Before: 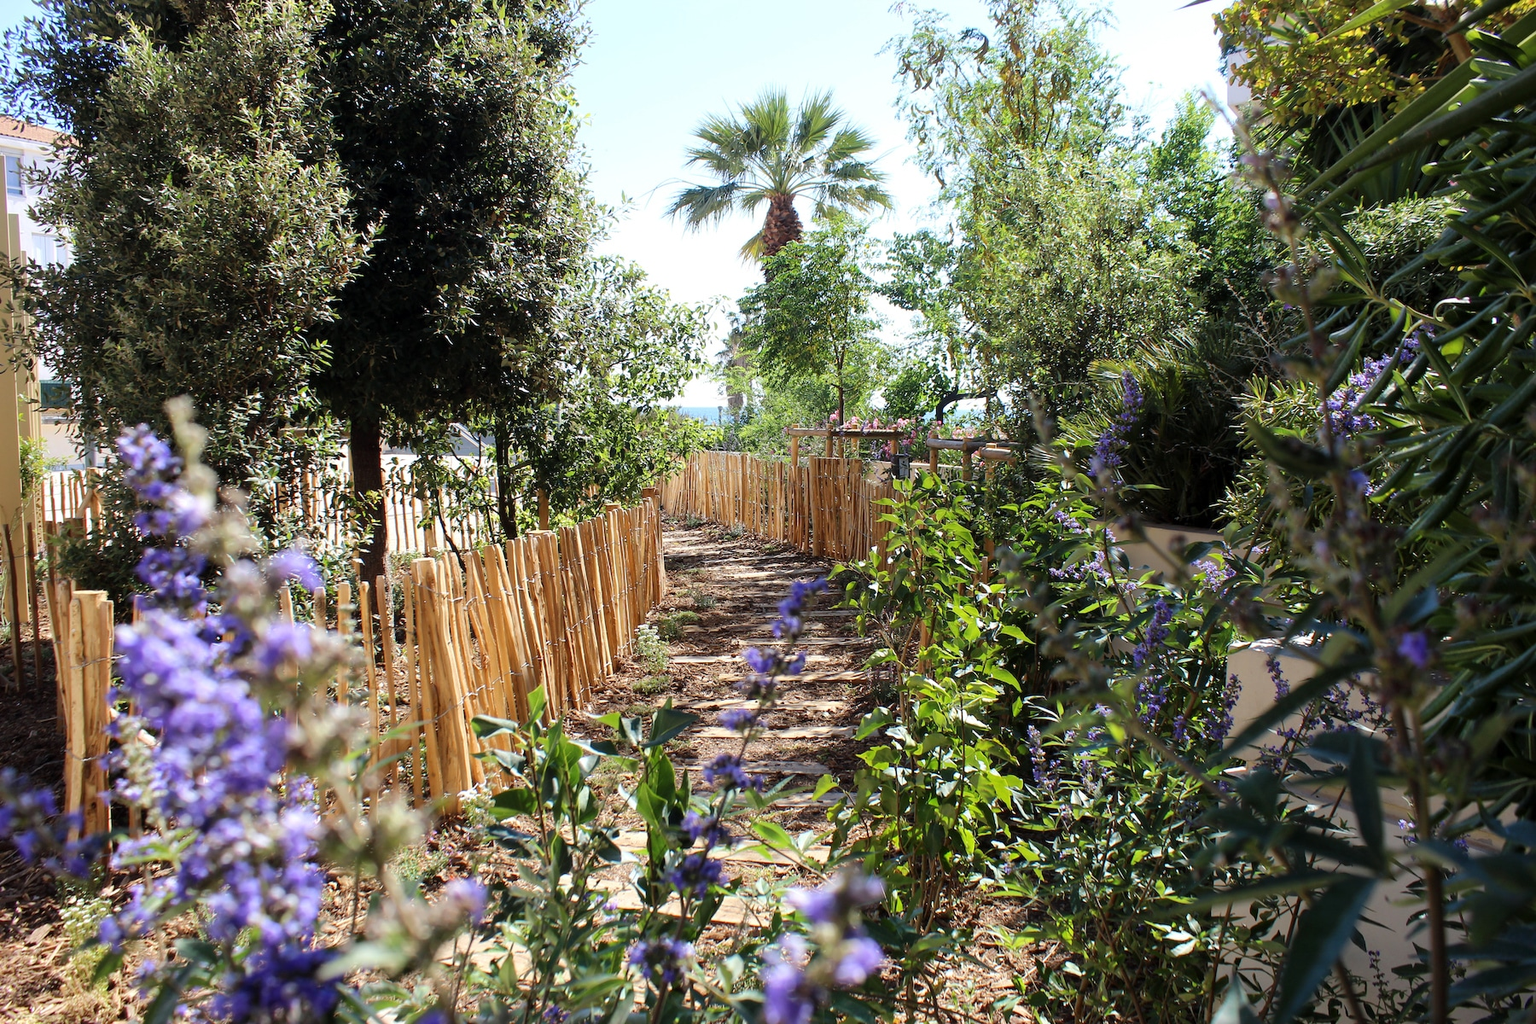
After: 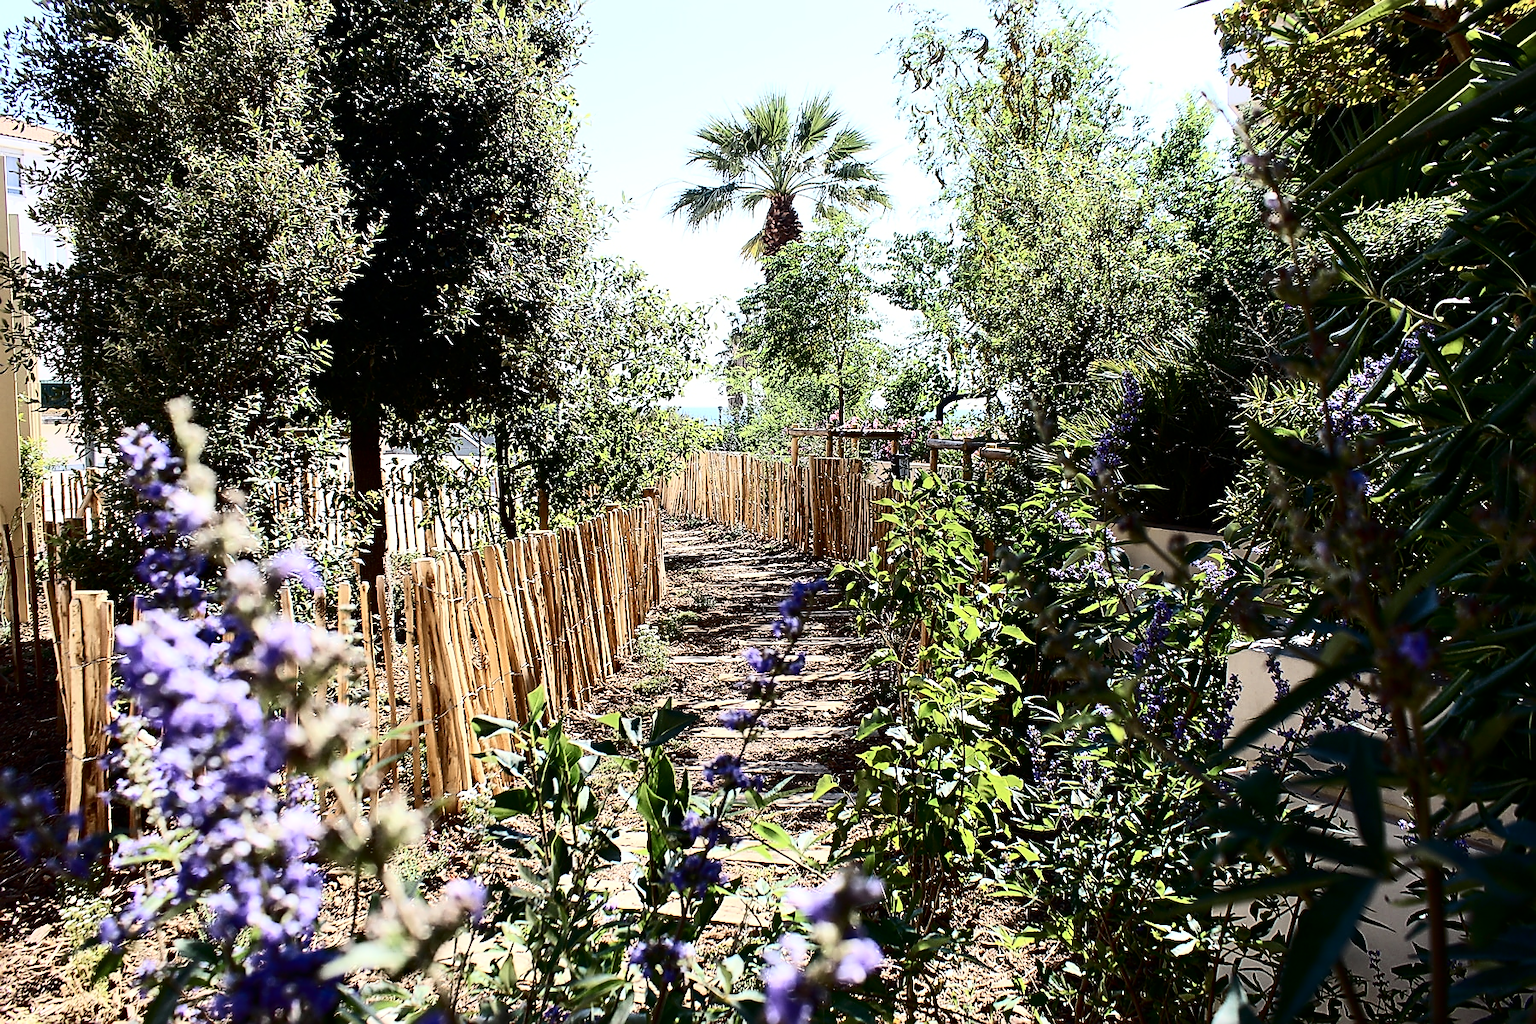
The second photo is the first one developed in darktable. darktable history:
sharpen: radius 1.4, amount 1.25, threshold 0.7
contrast brightness saturation: contrast 0.5, saturation -0.1
